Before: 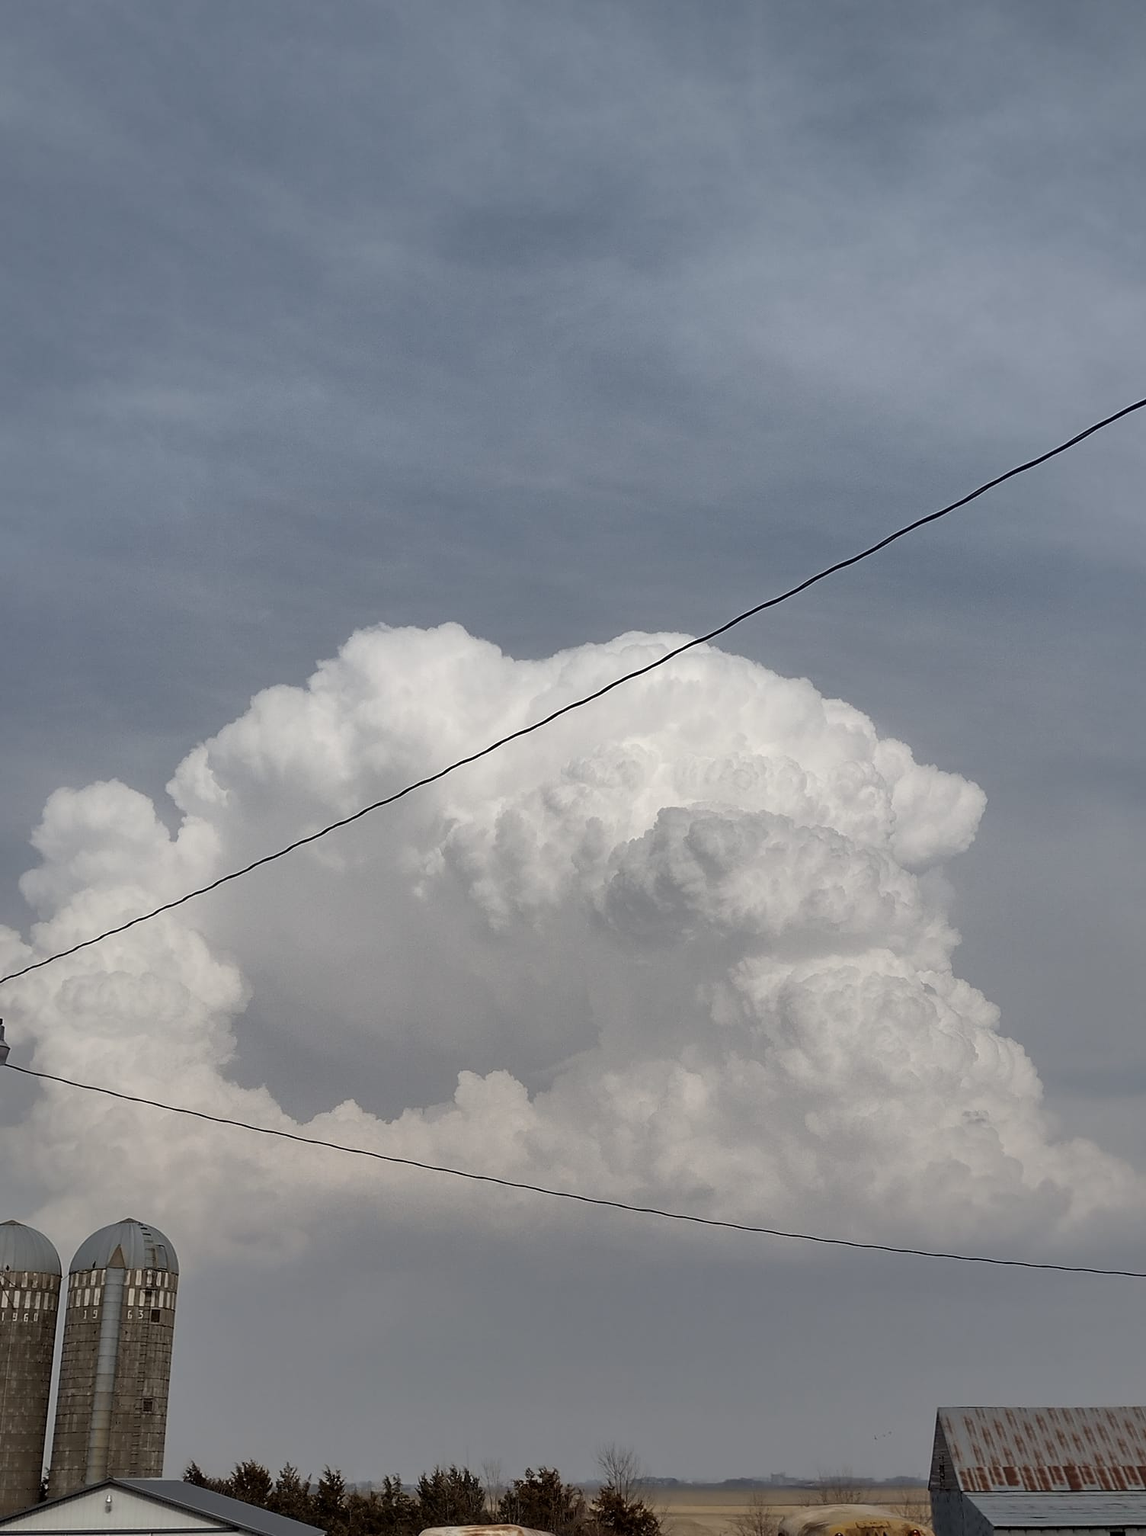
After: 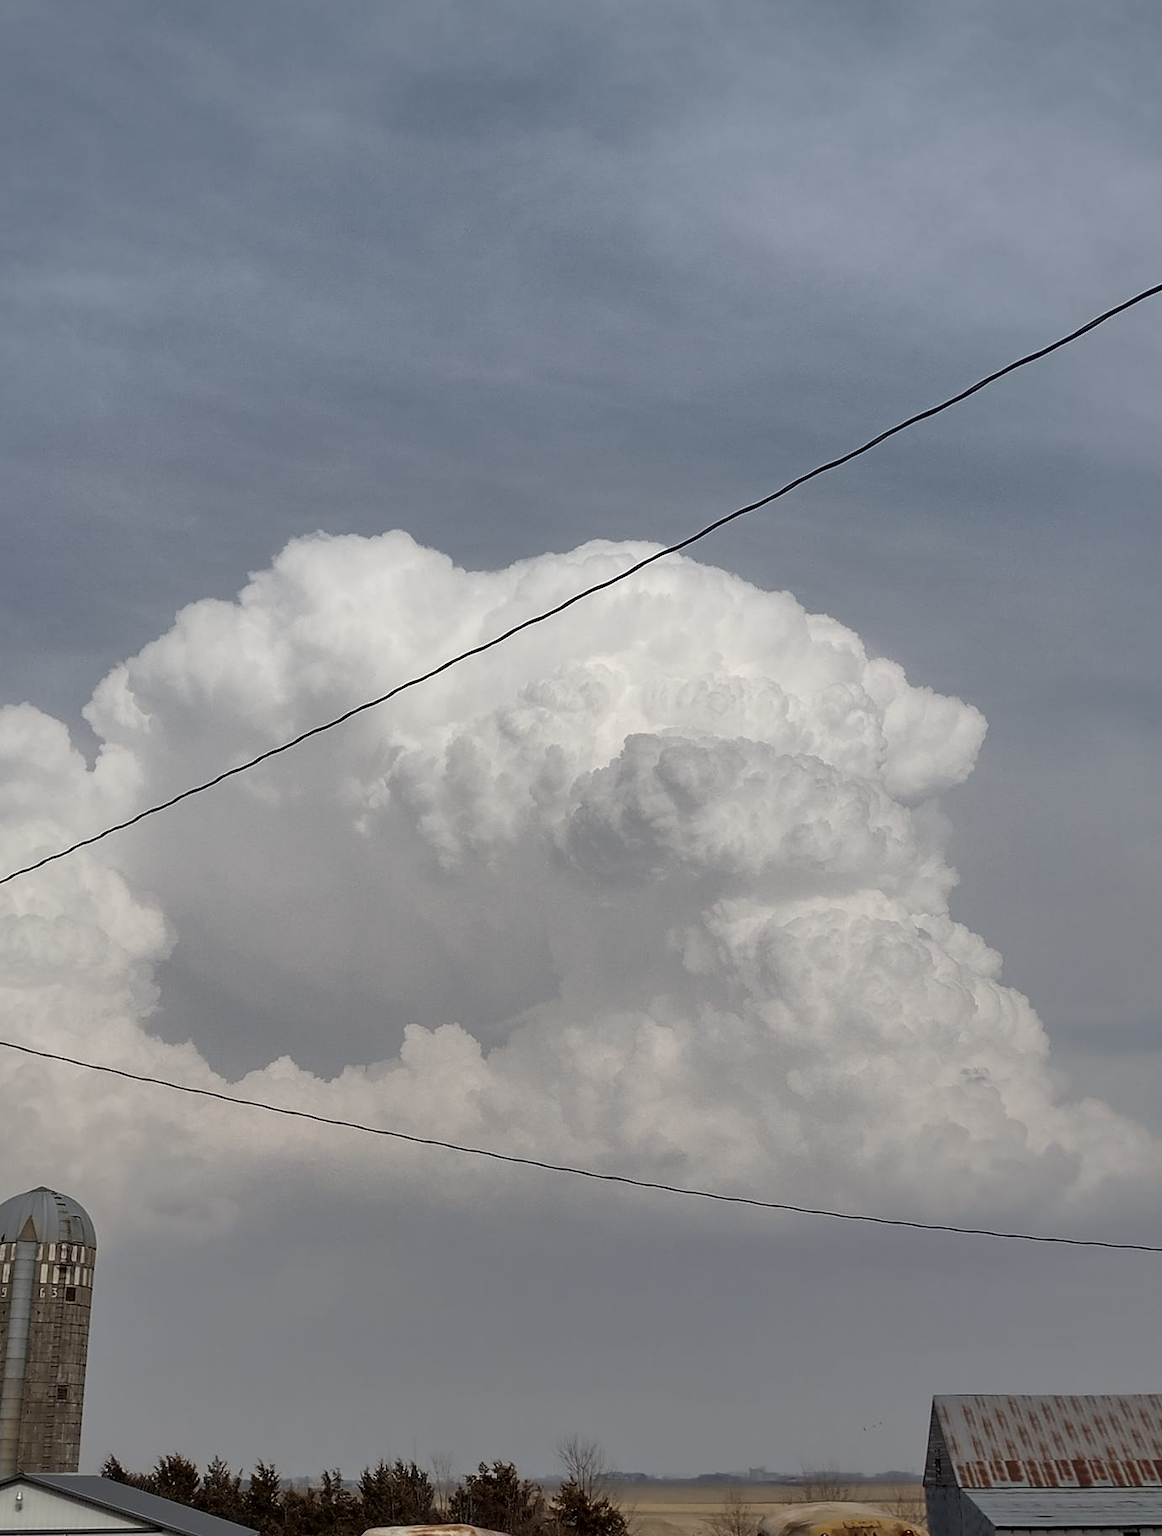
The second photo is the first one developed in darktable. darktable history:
crop and rotate: left 7.994%, top 9.235%
